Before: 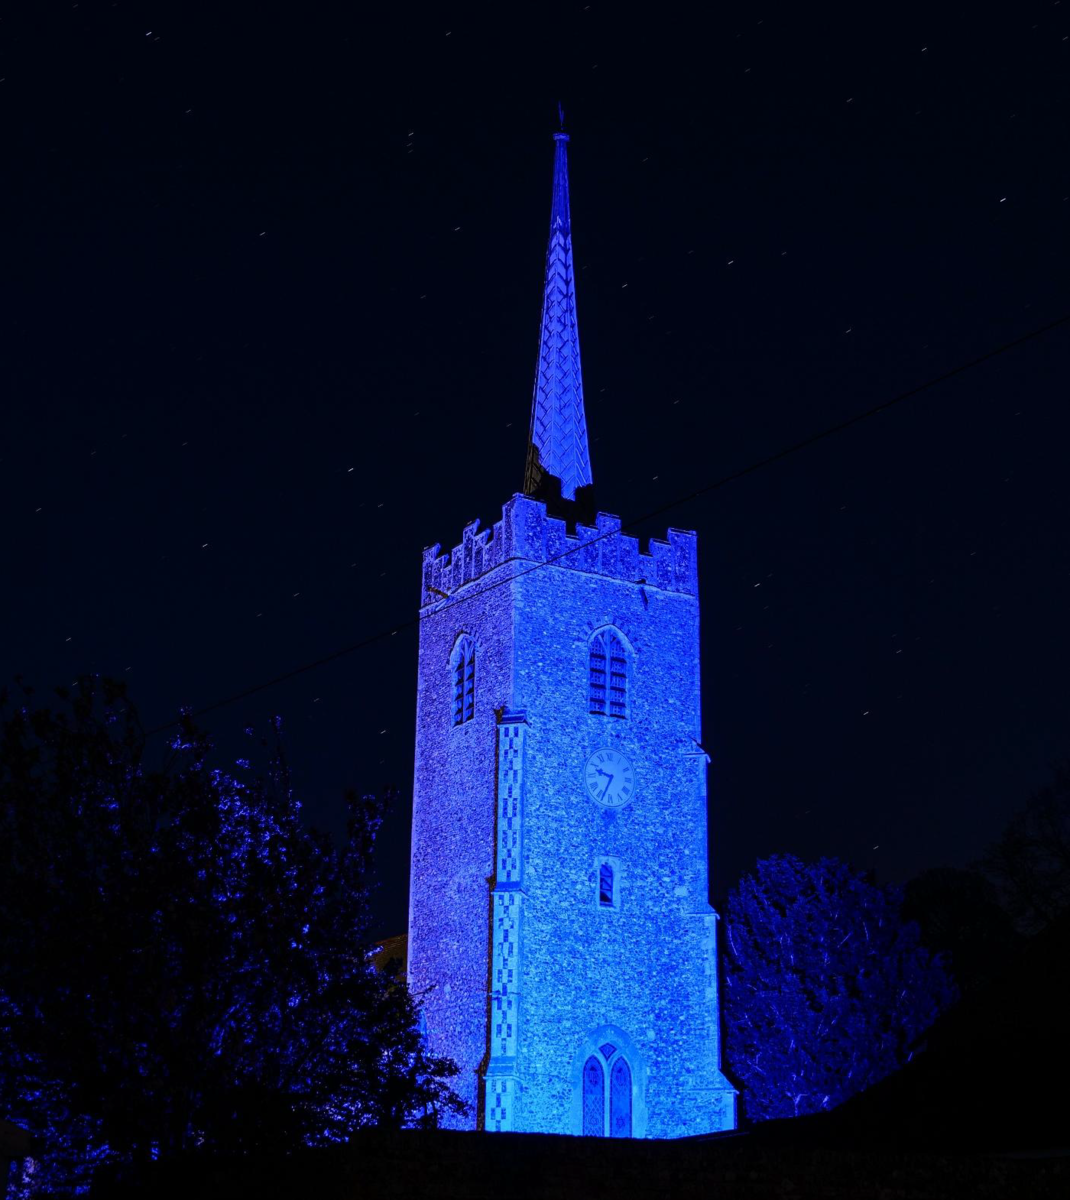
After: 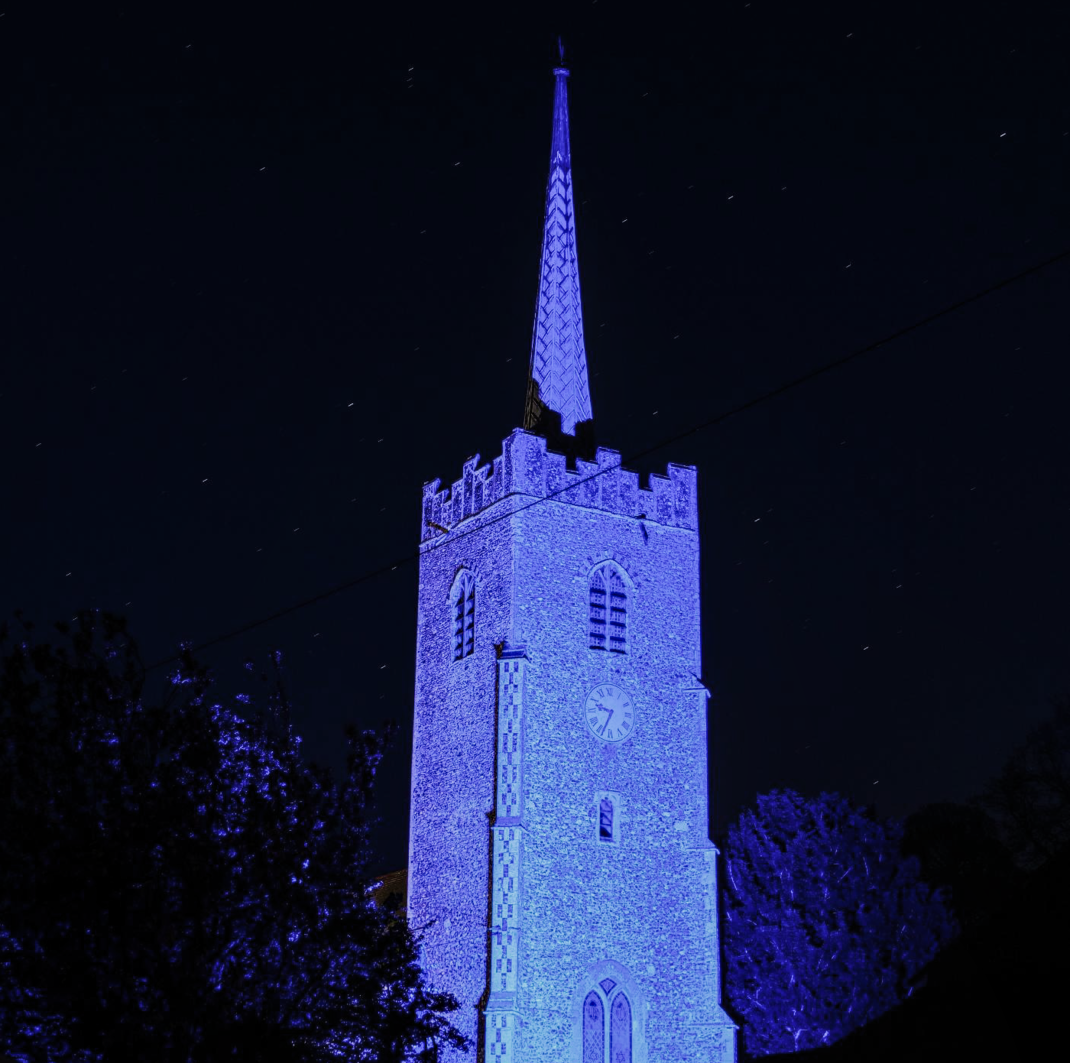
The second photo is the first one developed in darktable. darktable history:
filmic rgb: black relative exposure -11.32 EV, white relative exposure 3.23 EV, threshold 3.02 EV, hardness 6.83, preserve chrominance RGB euclidean norm, color science v5 (2021), contrast in shadows safe, contrast in highlights safe, enable highlight reconstruction true
local contrast: on, module defaults
crop and rotate: top 5.442%, bottom 5.936%
